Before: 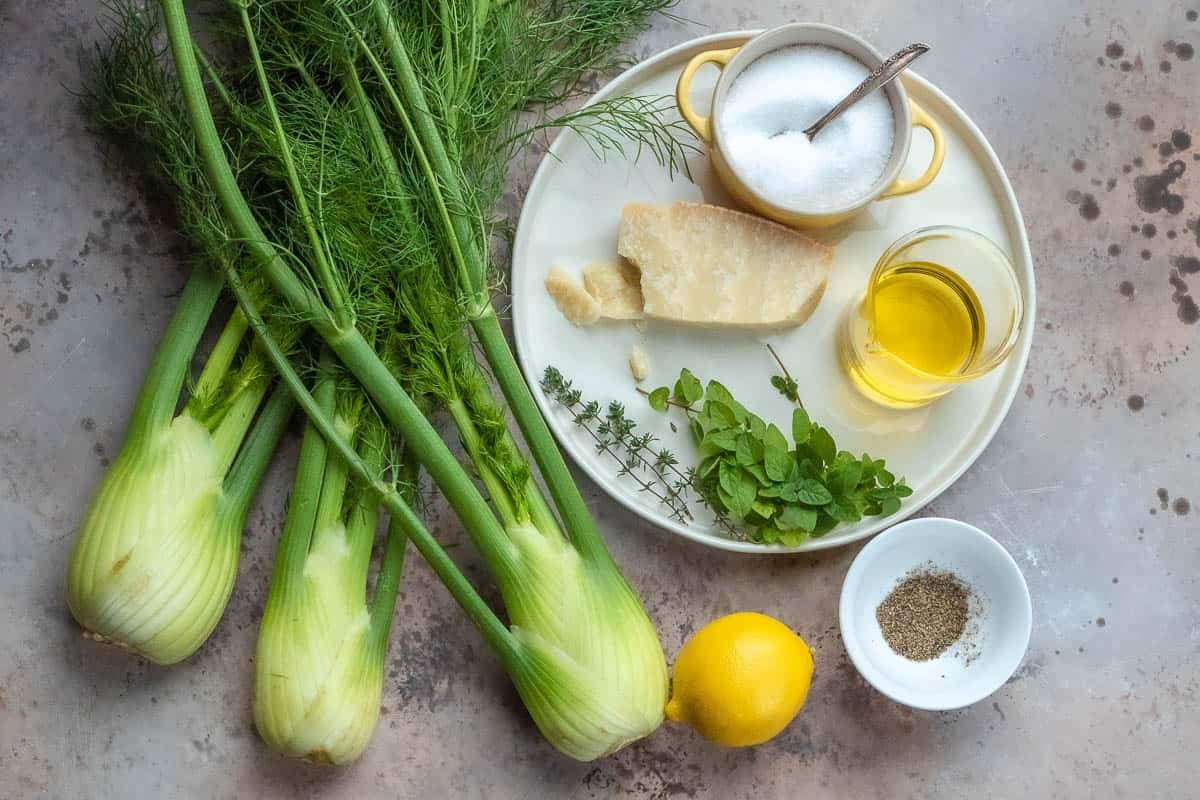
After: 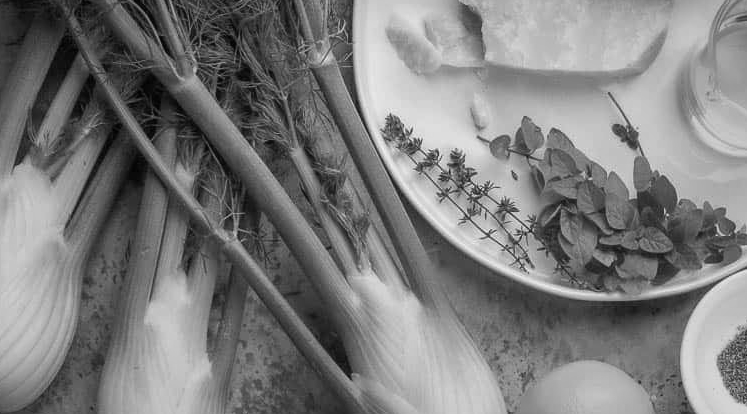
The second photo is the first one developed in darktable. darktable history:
crop: left 13.275%, top 31.573%, right 24.473%, bottom 16.017%
color calibration: output gray [0.267, 0.423, 0.261, 0], illuminant custom, x 0.348, y 0.364, temperature 4936.86 K
vignetting: brightness -0.247, saturation 0.13, automatic ratio true
